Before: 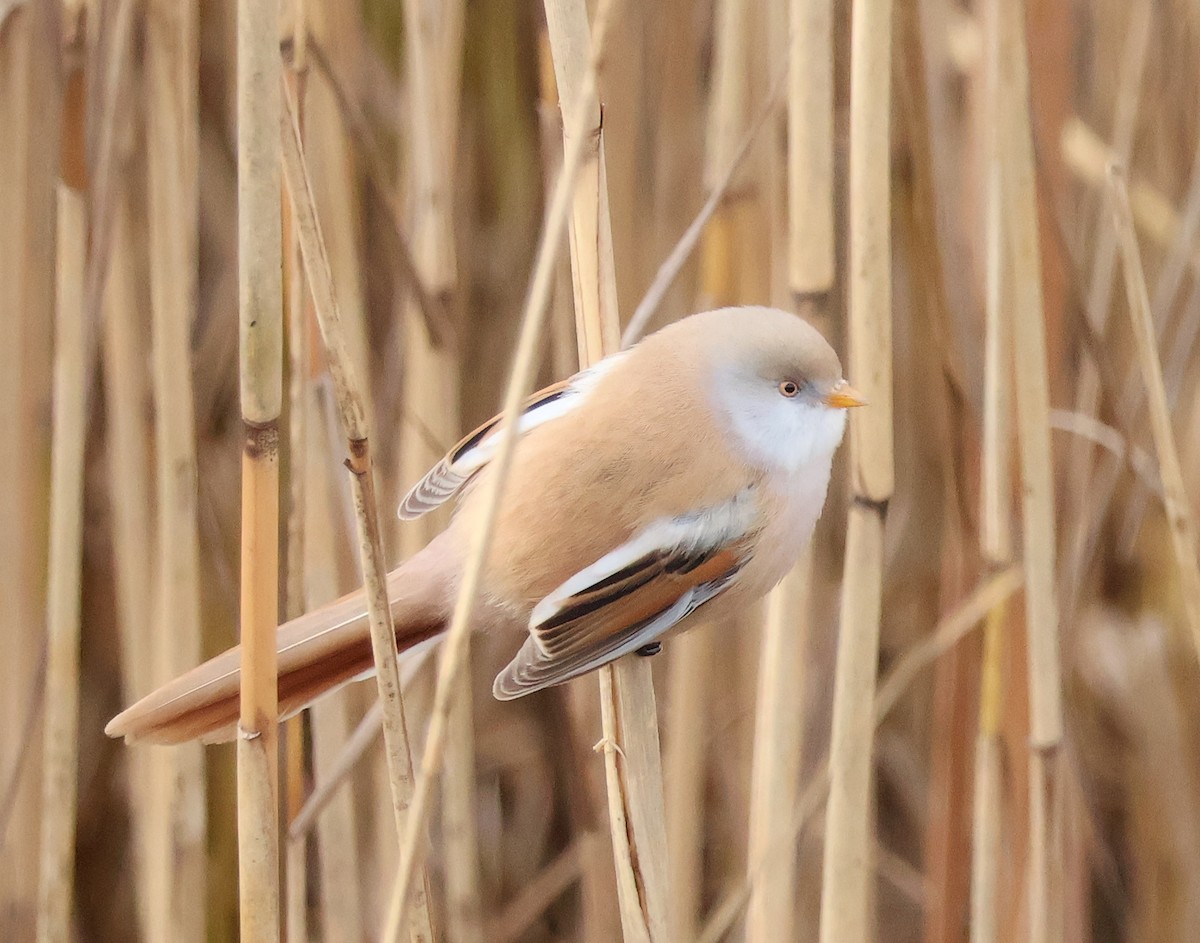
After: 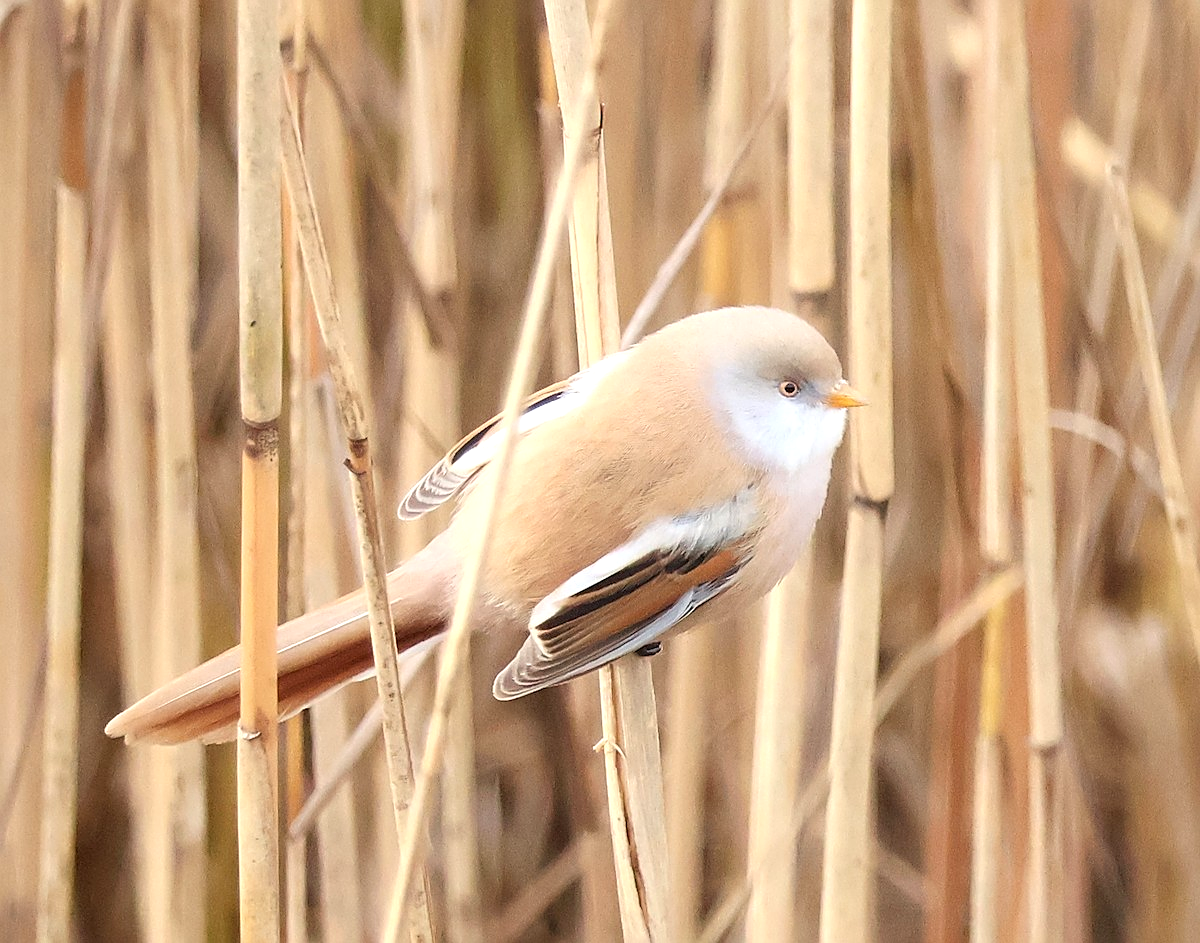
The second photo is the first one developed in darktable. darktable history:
sharpen: on, module defaults
tone equalizer: on, module defaults
exposure: black level correction 0, exposure 0.5 EV, compensate exposure bias true, compensate highlight preservation false
